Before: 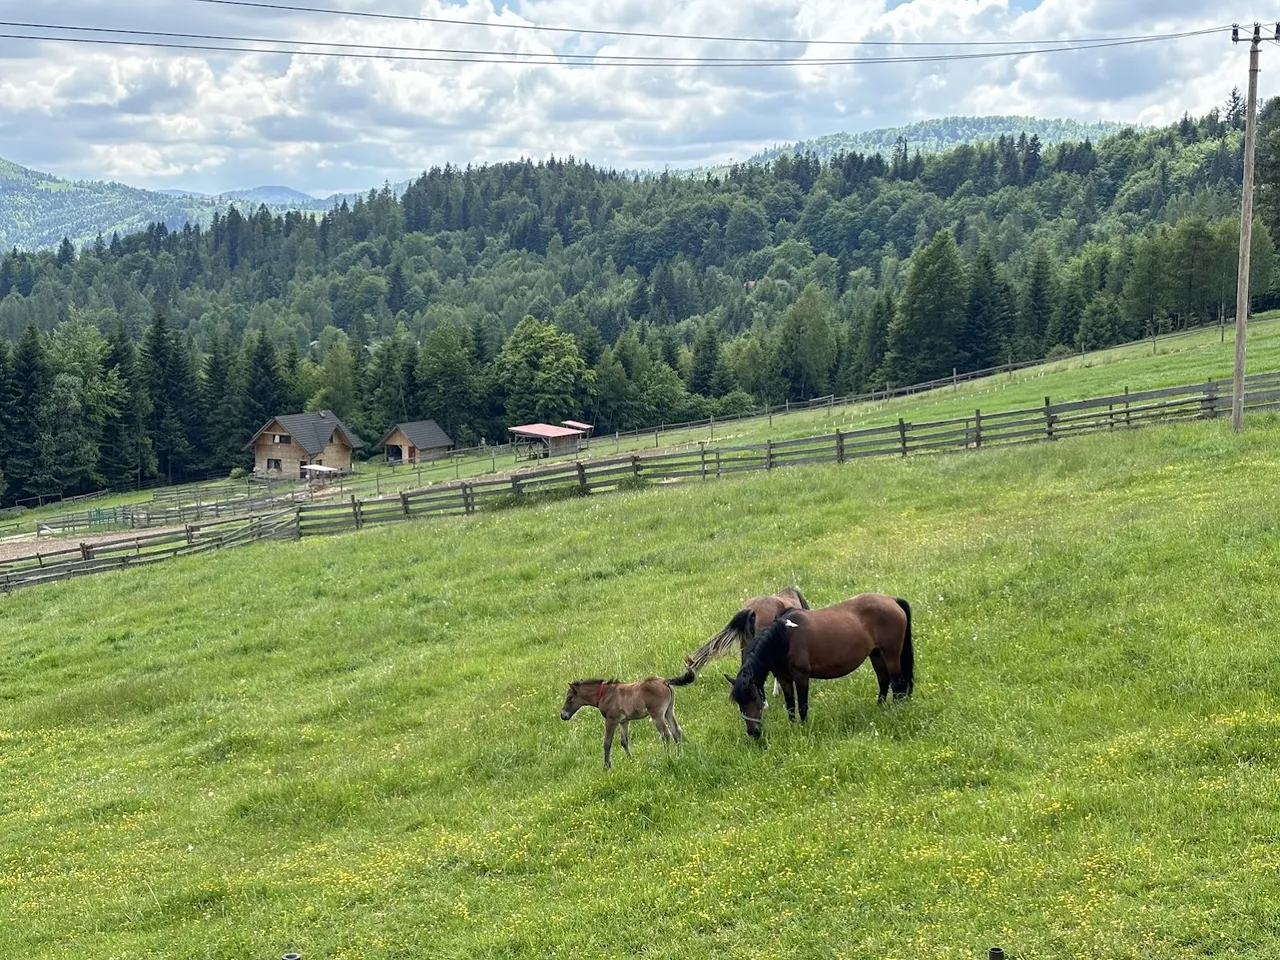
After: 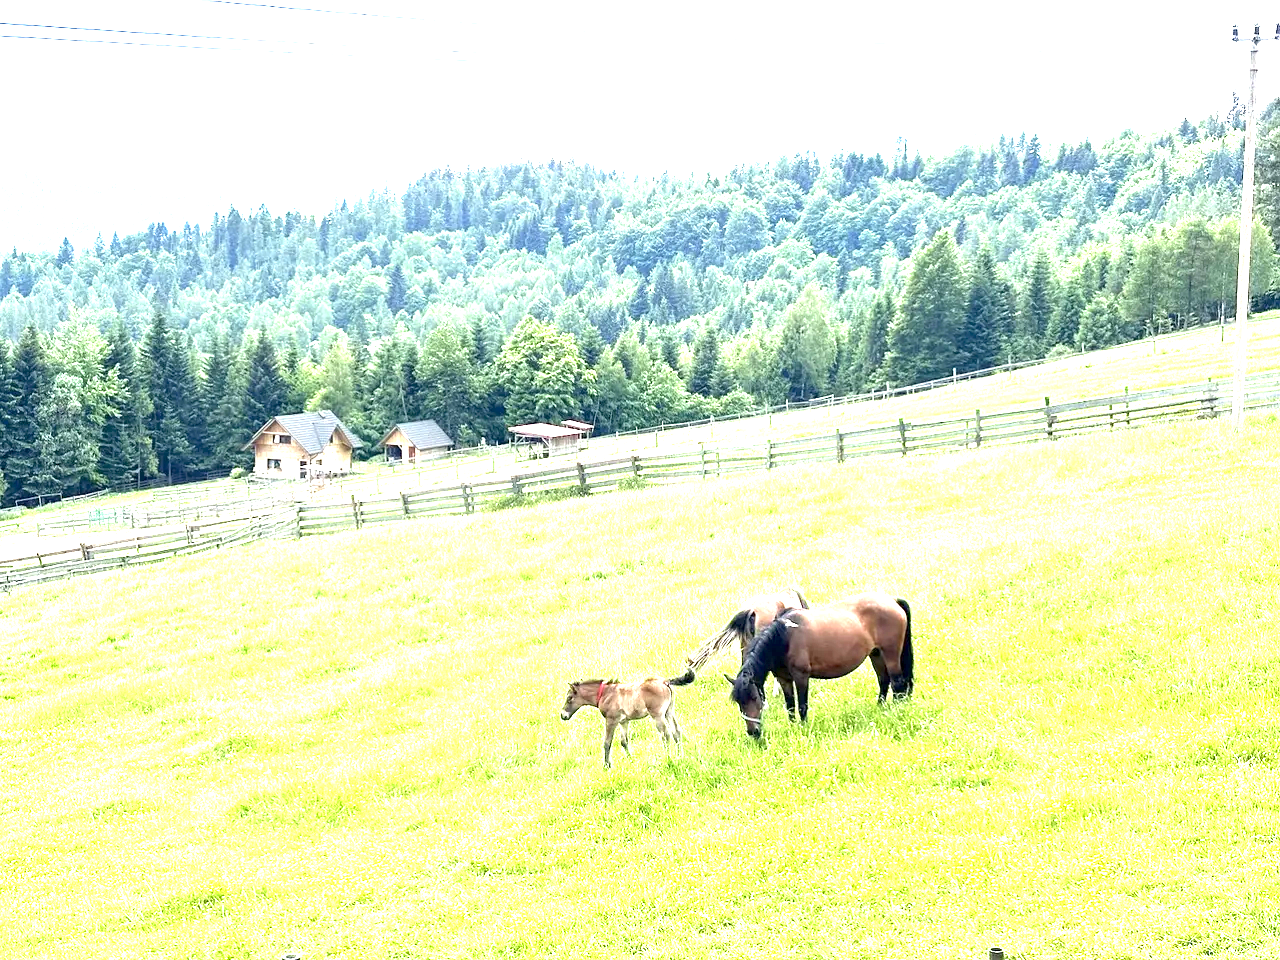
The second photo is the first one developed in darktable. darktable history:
exposure: black level correction 0.001, exposure 2.665 EV, compensate highlight preservation false
